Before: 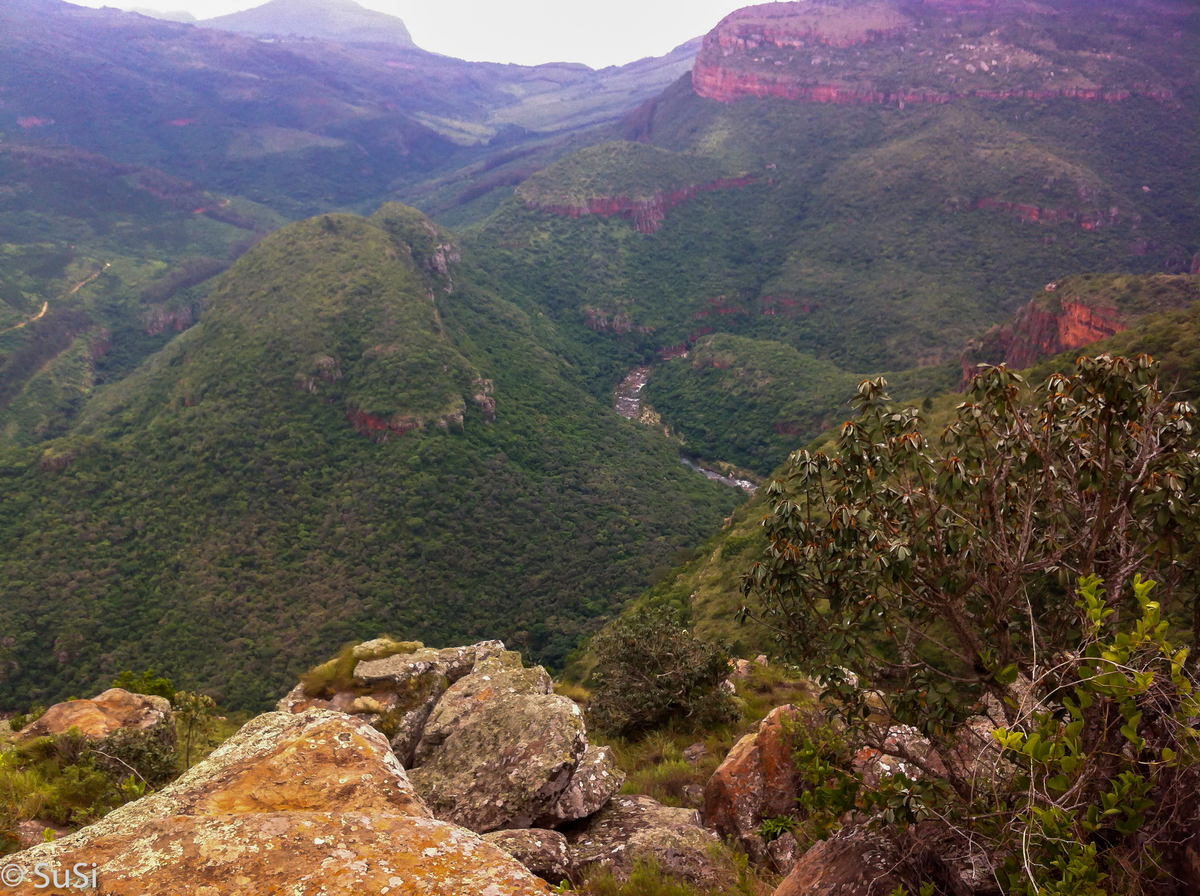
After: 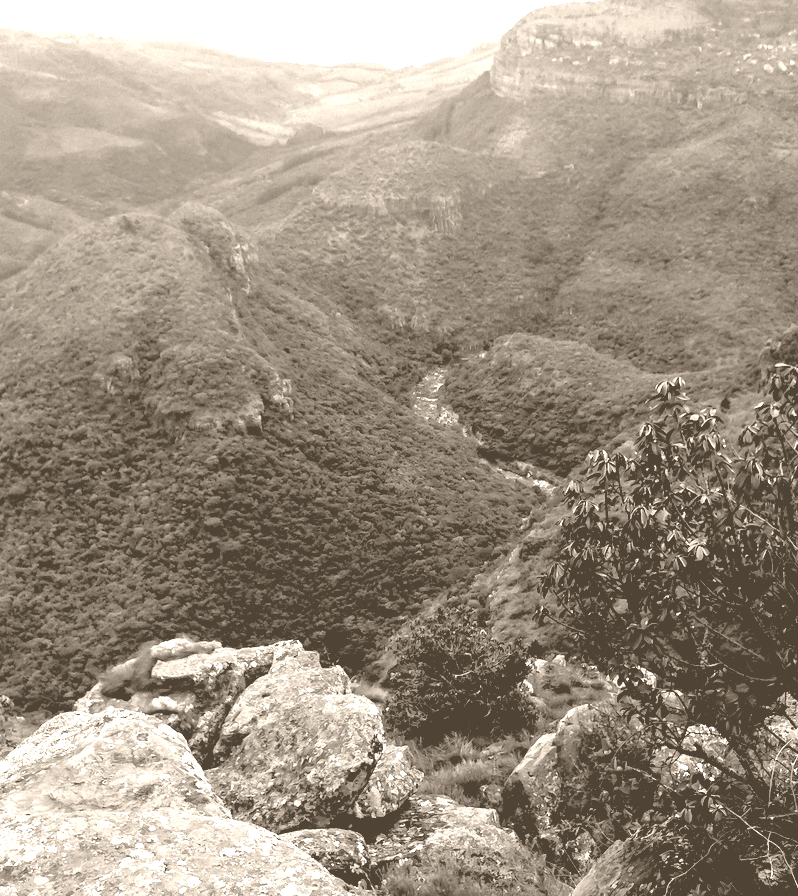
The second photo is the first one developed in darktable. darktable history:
rgb levels: levels [[0.034, 0.472, 0.904], [0, 0.5, 1], [0, 0.5, 1]]
crop: left 16.899%, right 16.556%
colorize: hue 34.49°, saturation 35.33%, source mix 100%, version 1
